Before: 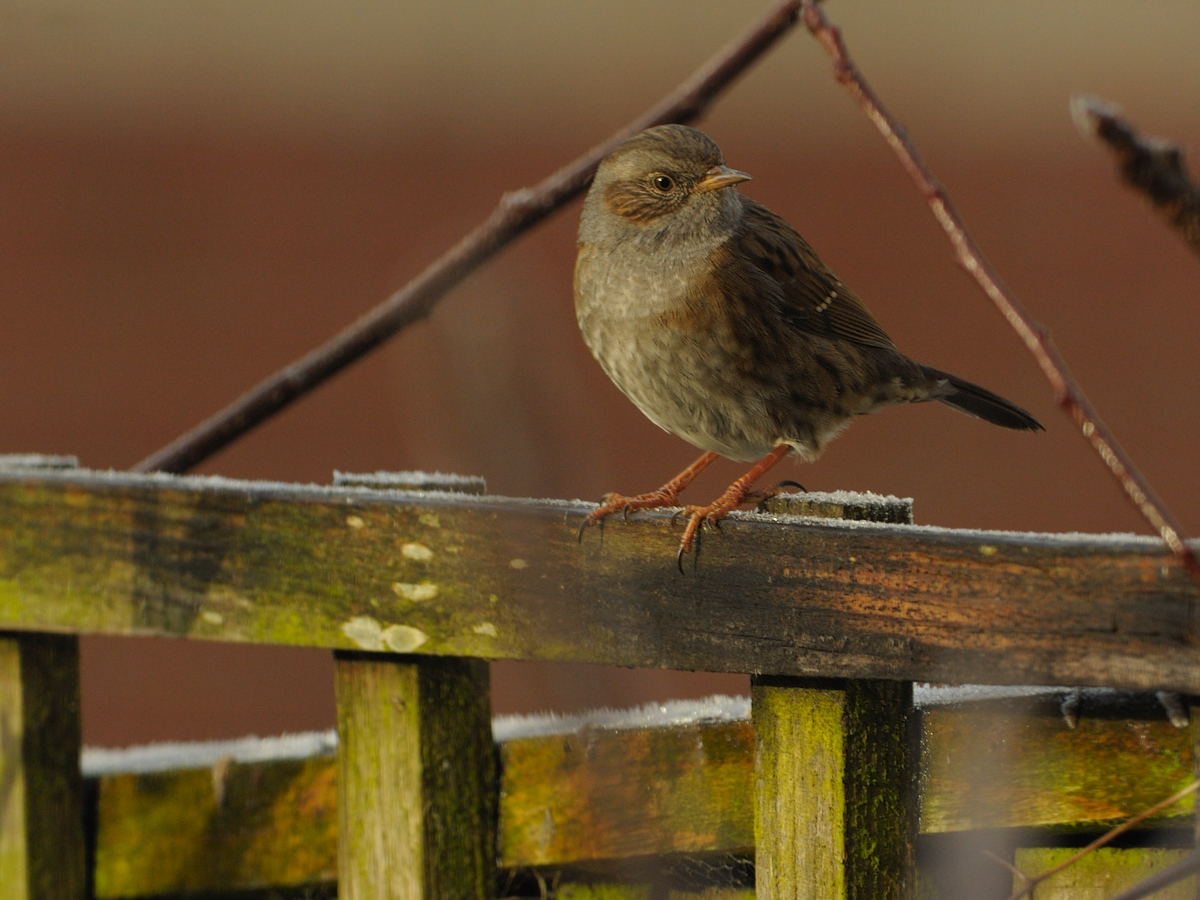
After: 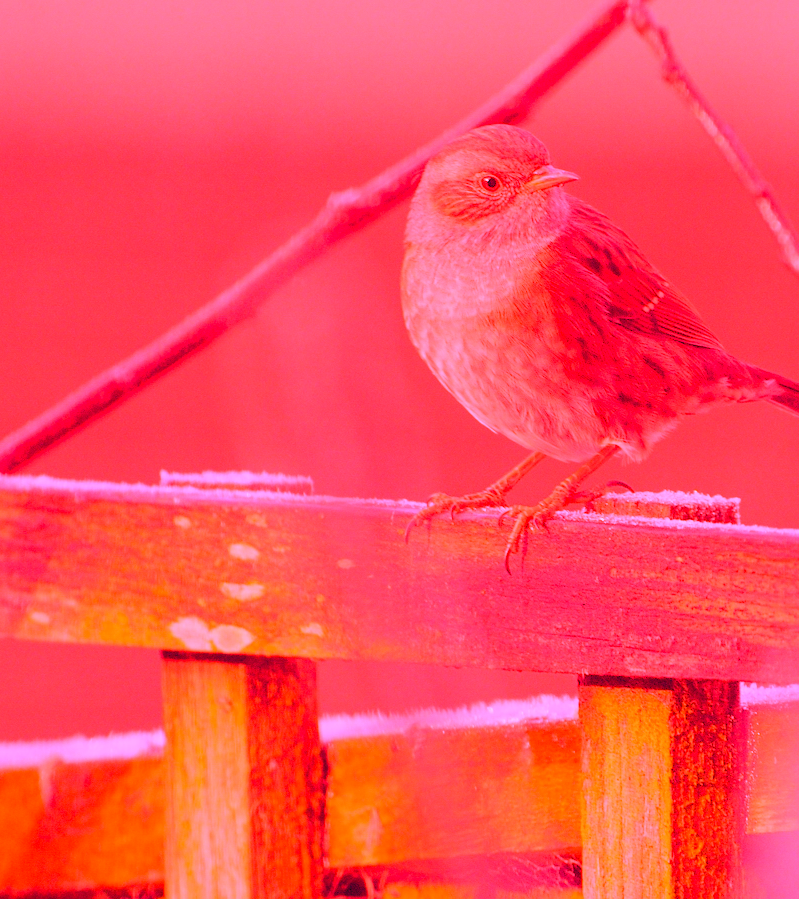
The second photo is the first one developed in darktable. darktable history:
white balance: red 4.26, blue 1.802
levels: levels [0.008, 0.318, 0.836]
crop and rotate: left 14.436%, right 18.898%
